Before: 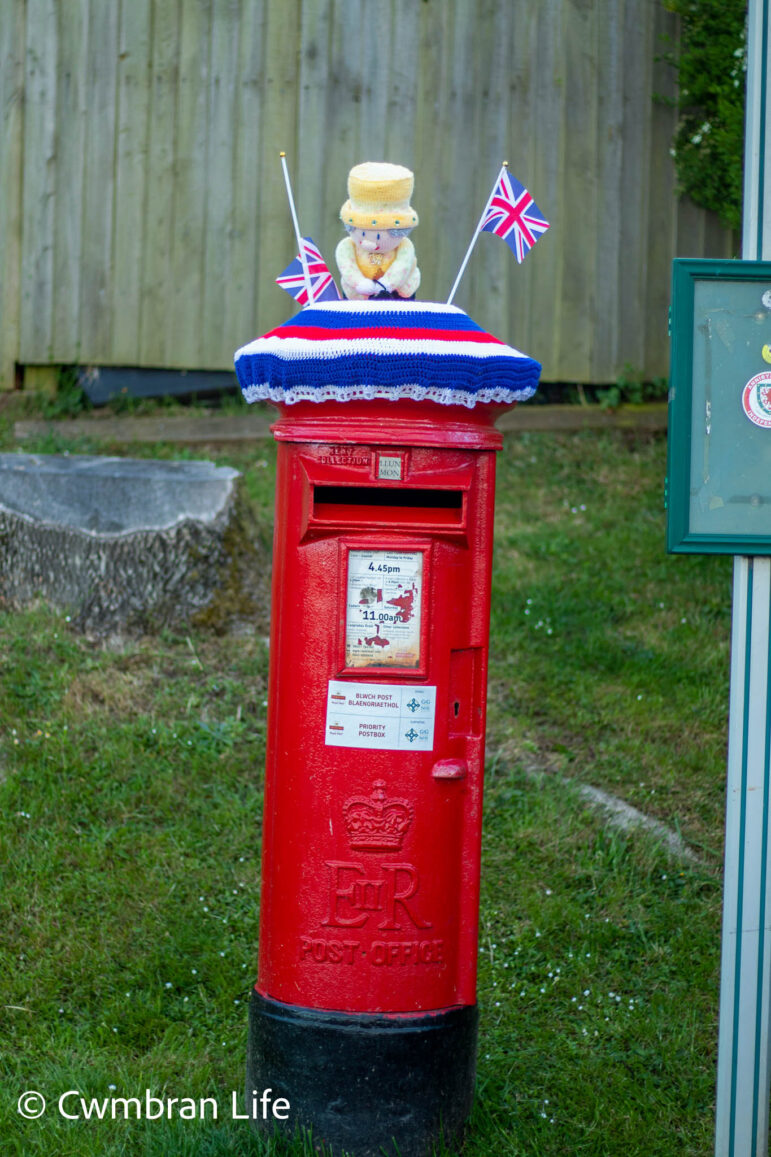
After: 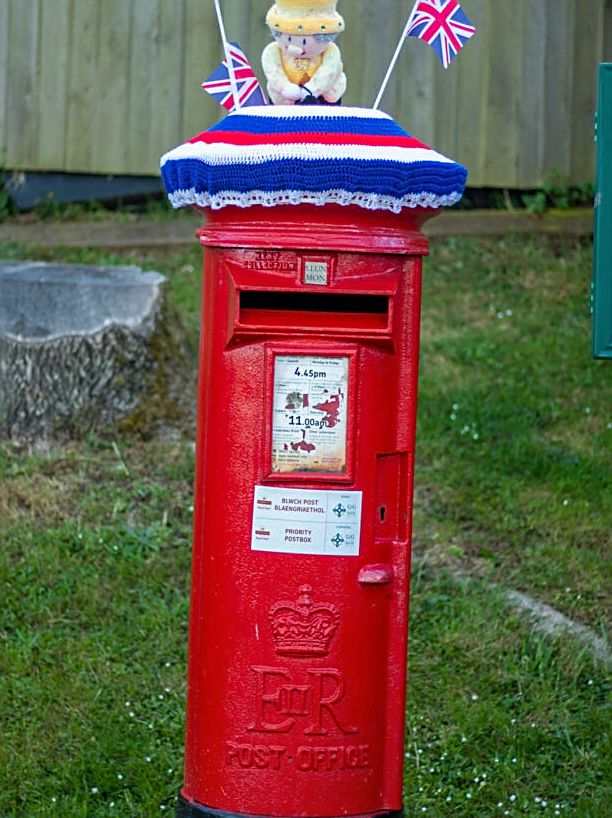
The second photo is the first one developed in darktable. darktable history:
tone equalizer: -8 EV -0.55 EV
shadows and highlights: shadows 24.5, highlights -78.15, soften with gaussian
sharpen: on, module defaults
crop: left 9.712%, top 16.928%, right 10.845%, bottom 12.332%
